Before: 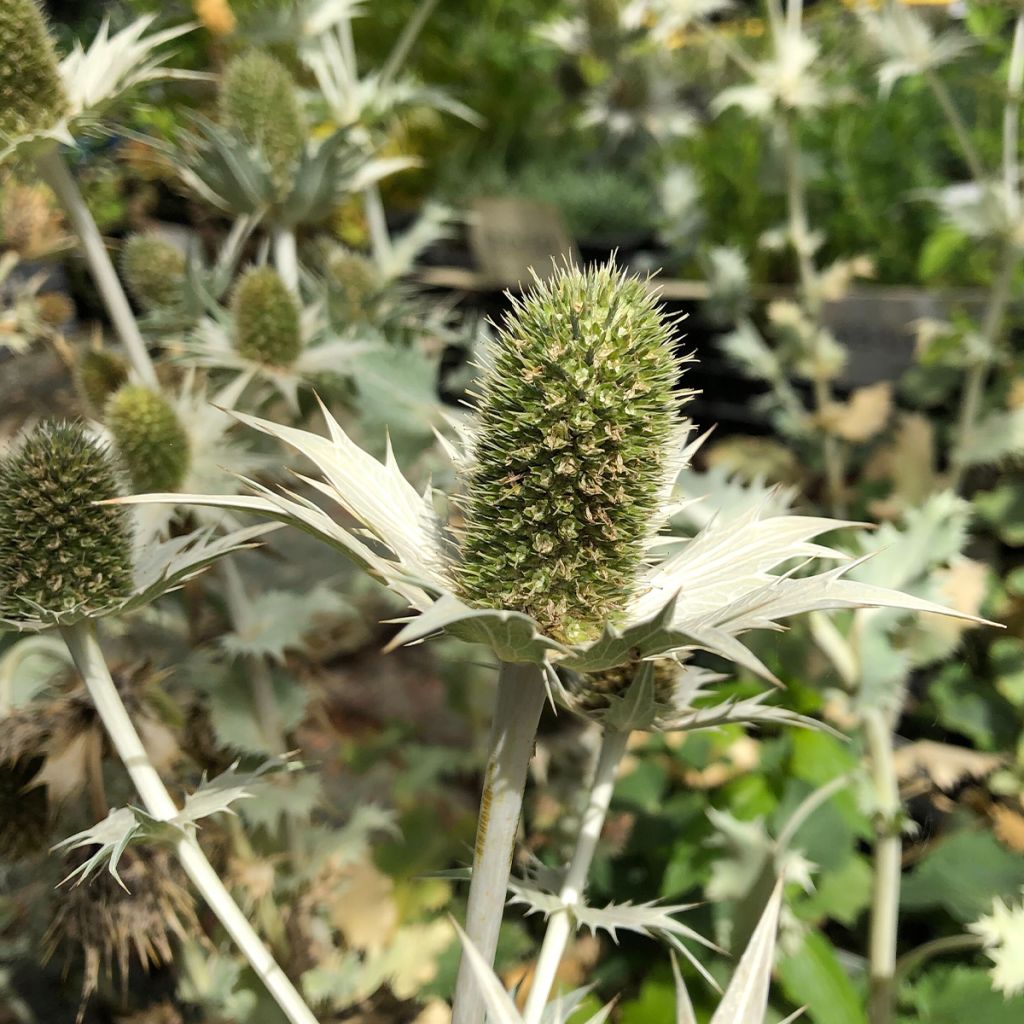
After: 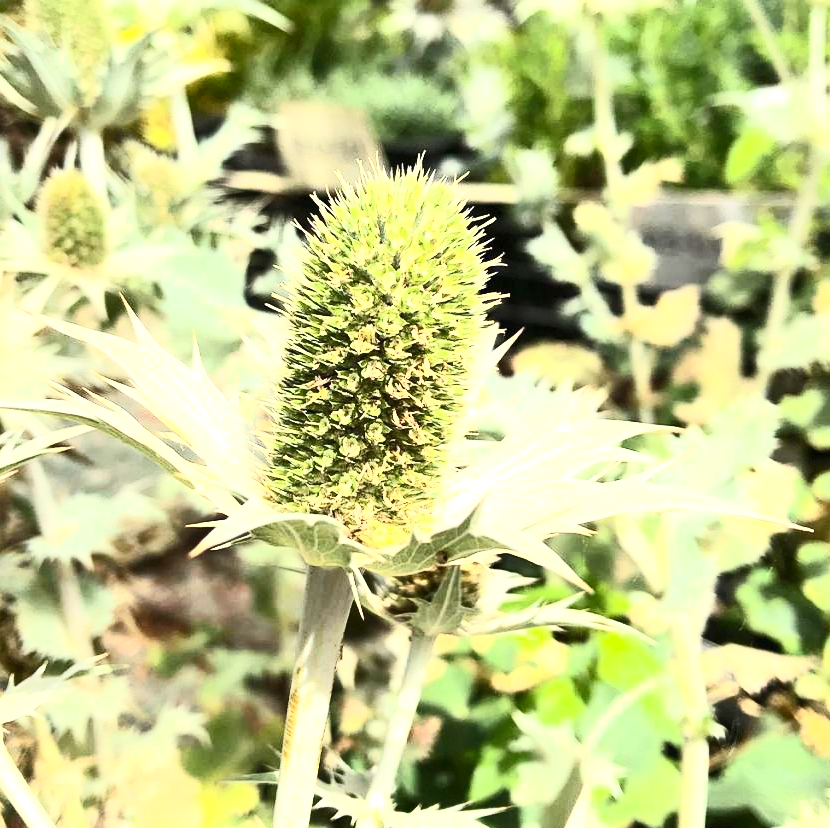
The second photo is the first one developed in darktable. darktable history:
exposure: exposure 1.155 EV, compensate highlight preservation false
crop: left 18.909%, top 9.464%, right 0%, bottom 9.675%
contrast brightness saturation: contrast 0.602, brightness 0.348, saturation 0.143
